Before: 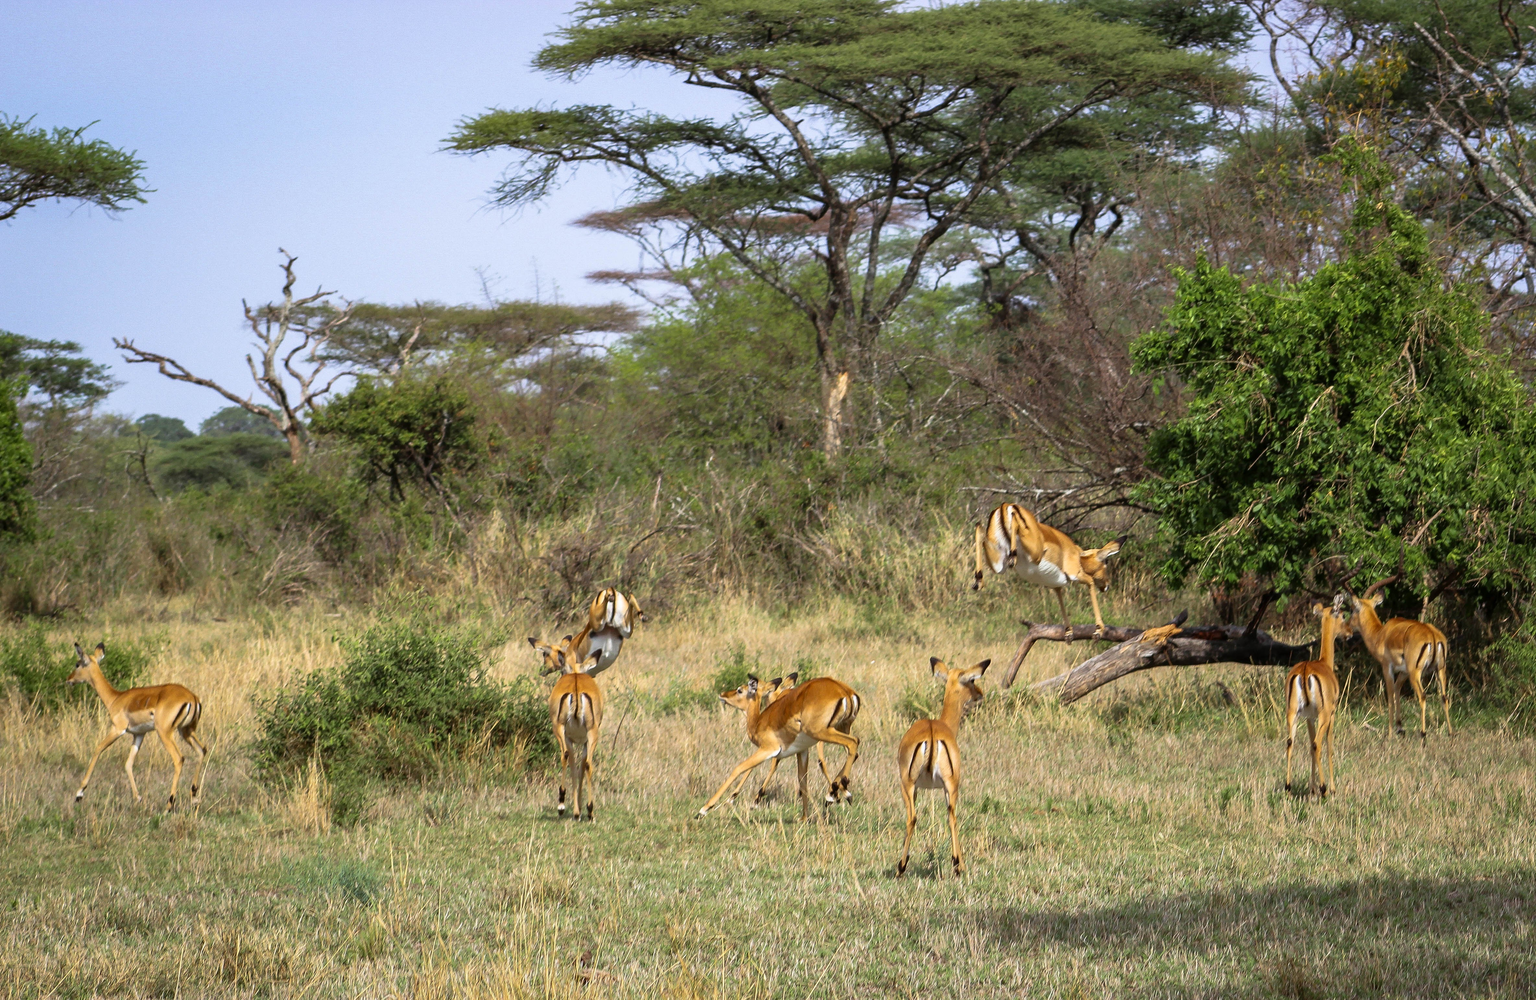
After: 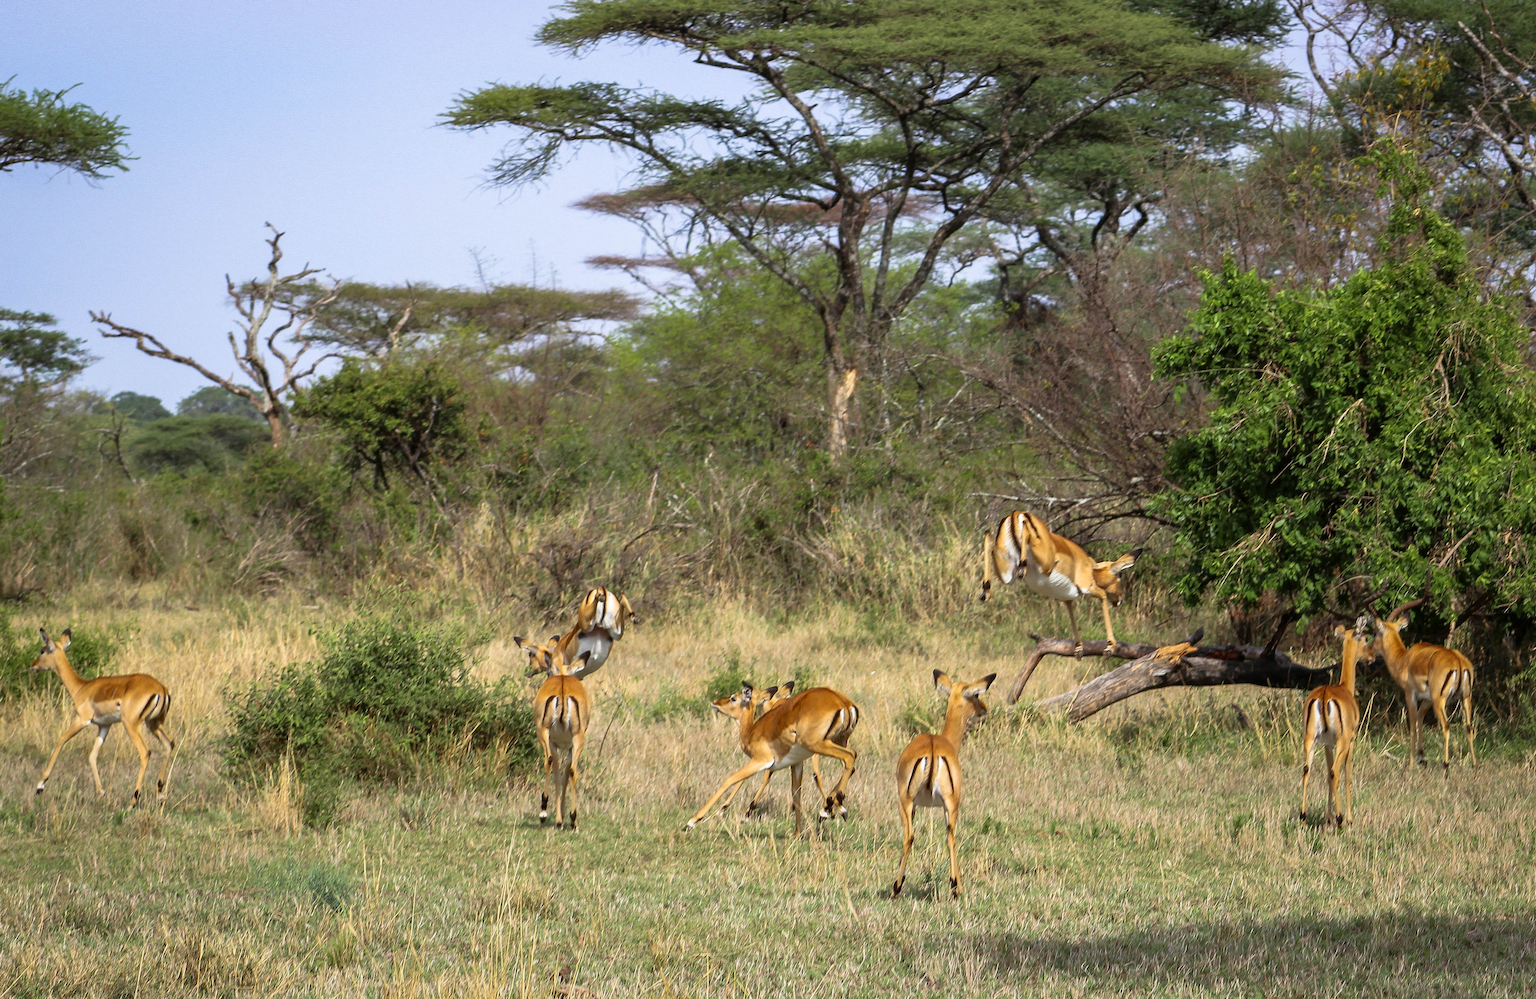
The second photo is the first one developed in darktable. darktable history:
crop and rotate: angle -1.69°
